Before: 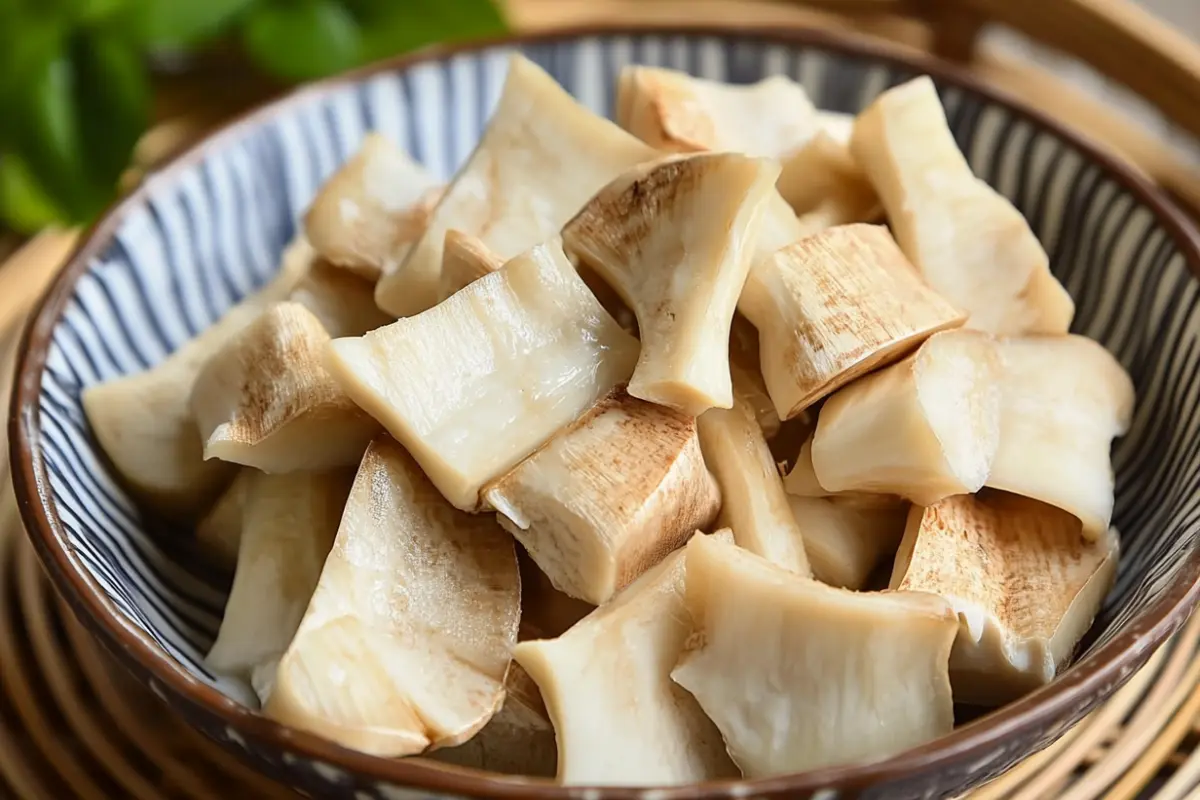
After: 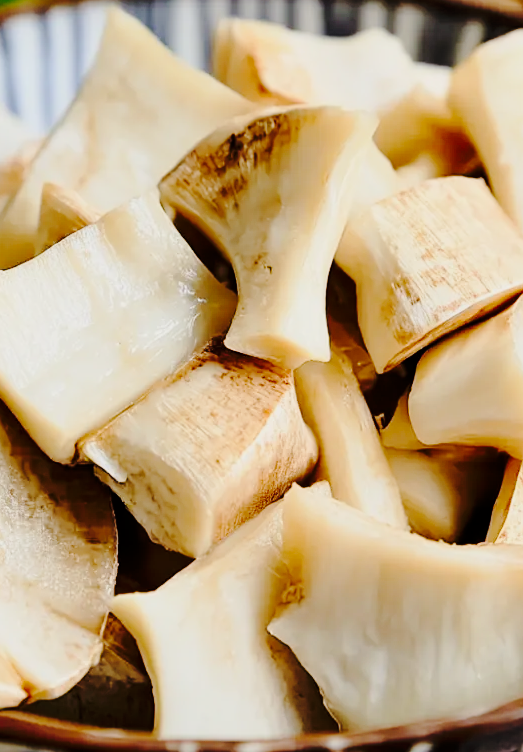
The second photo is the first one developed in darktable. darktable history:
crop: left 33.601%, top 5.93%, right 22.766%
filmic rgb: black relative exposure -11.84 EV, white relative exposure 5.42 EV, hardness 4.5, latitude 49.25%, contrast 1.141, color science v6 (2022)
tone curve: curves: ch0 [(0, 0) (0.094, 0.039) (0.243, 0.155) (0.411, 0.482) (0.479, 0.583) (0.654, 0.742) (0.793, 0.851) (0.994, 0.974)]; ch1 [(0, 0) (0.161, 0.092) (0.35, 0.33) (0.392, 0.392) (0.456, 0.456) (0.505, 0.502) (0.537, 0.518) (0.553, 0.53) (0.573, 0.569) (0.718, 0.718) (1, 1)]; ch2 [(0, 0) (0.346, 0.362) (0.411, 0.412) (0.502, 0.502) (0.531, 0.521) (0.576, 0.553) (0.615, 0.621) (1, 1)], preserve colors none
